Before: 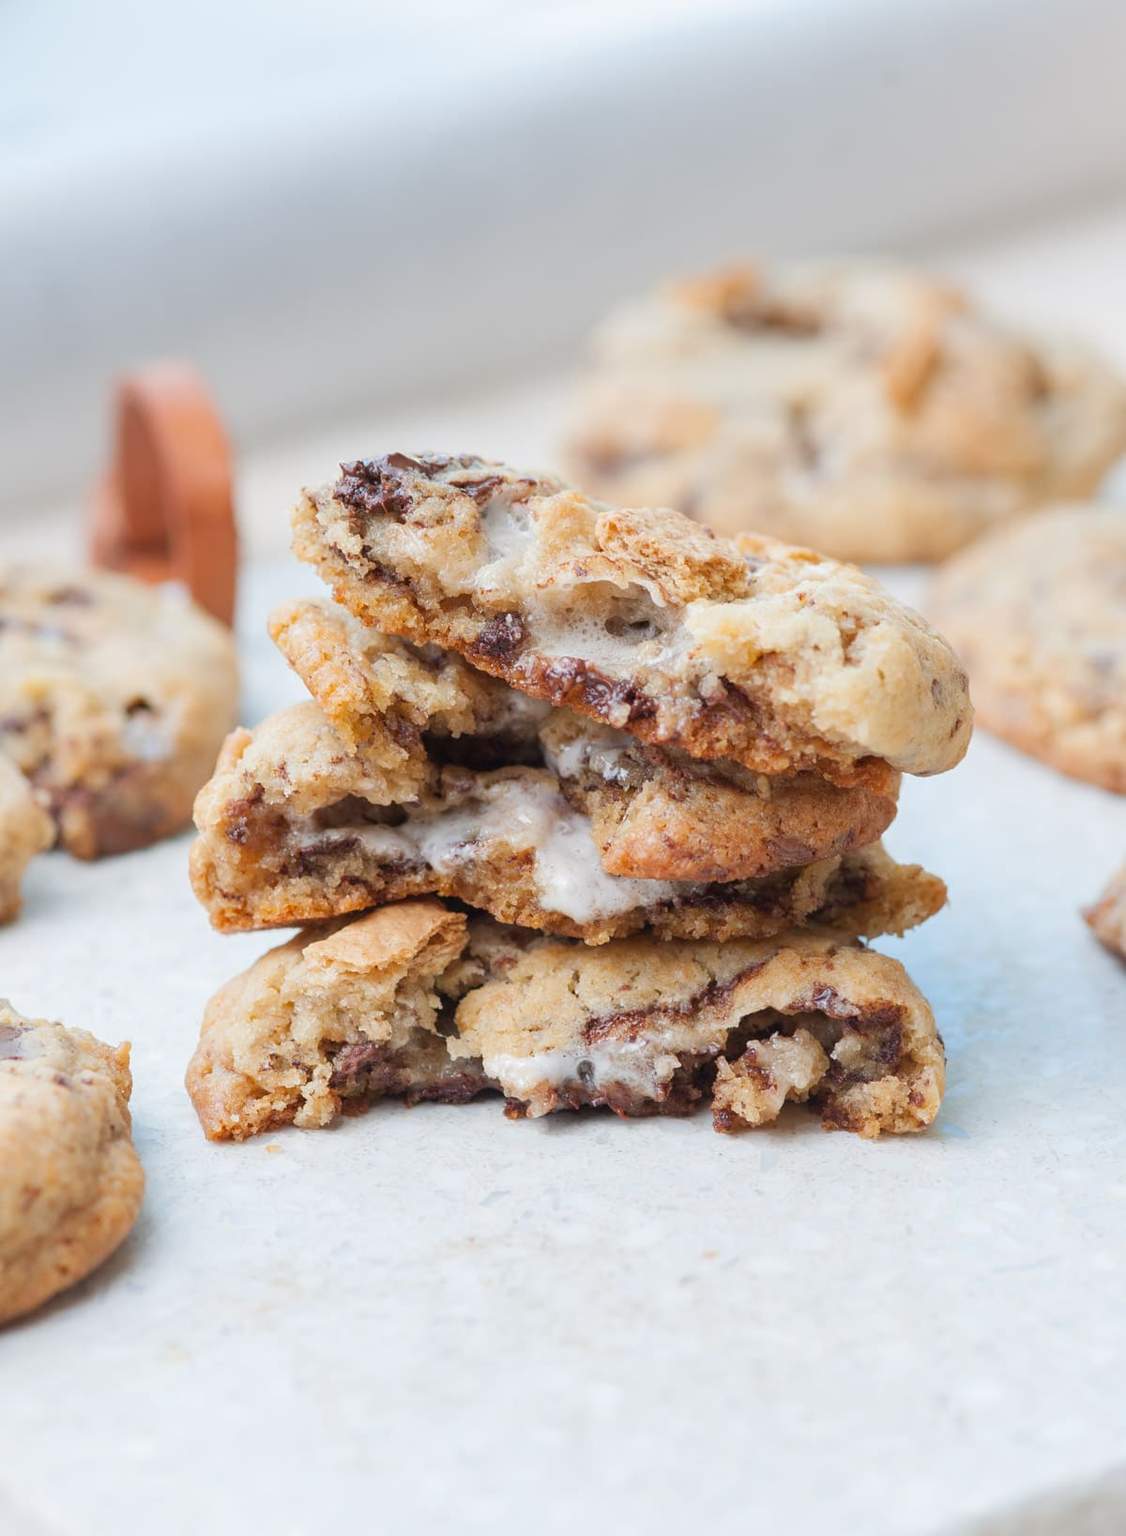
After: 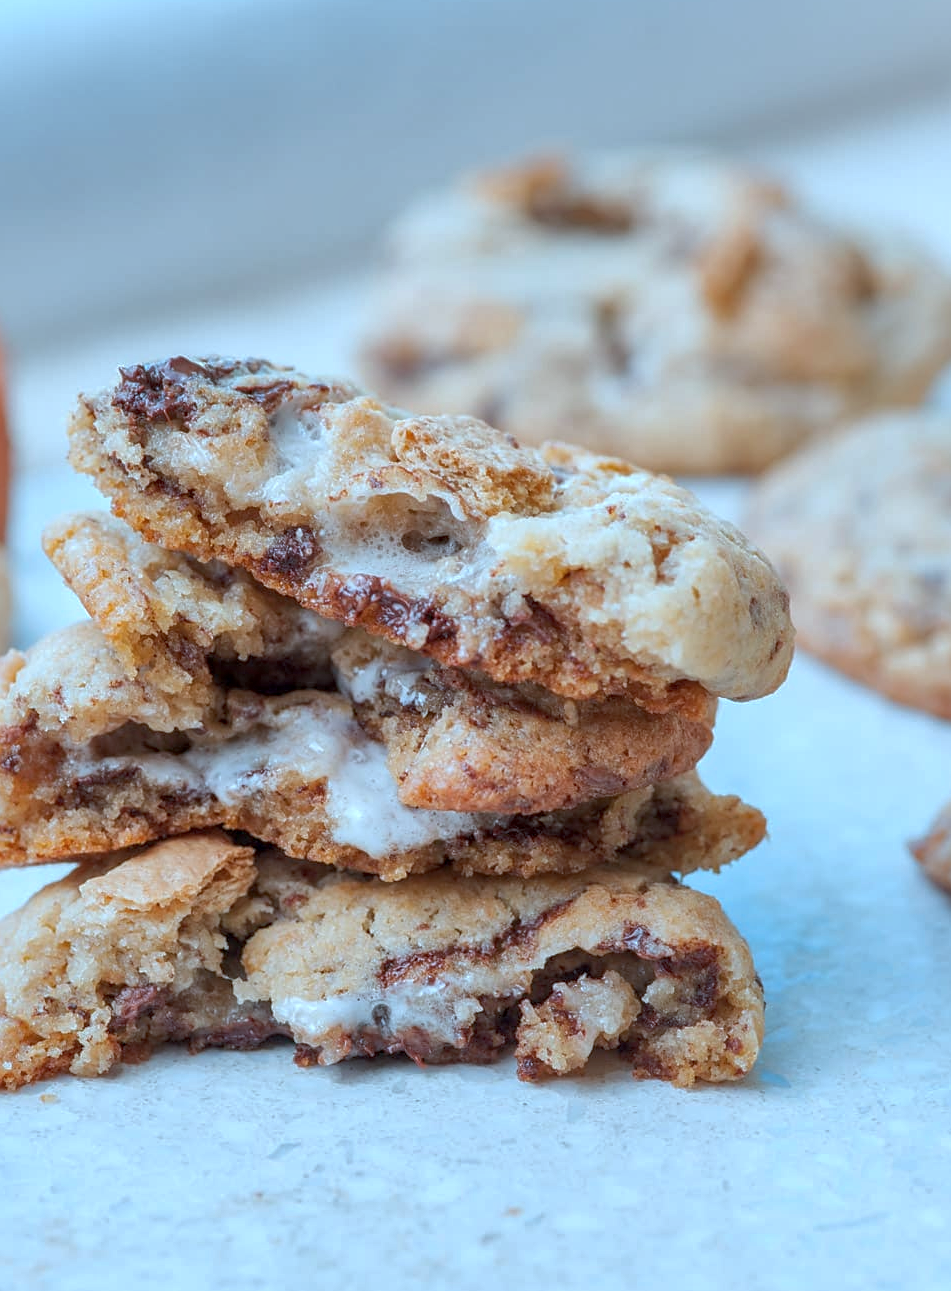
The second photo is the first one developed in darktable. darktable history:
sharpen: amount 0.207
exposure: black level correction 0.002, compensate highlight preservation false
local contrast: on, module defaults
color correction: highlights a* -9.74, highlights b* -21.79
shadows and highlights: on, module defaults
crop and rotate: left 20.332%, top 7.744%, right 0.371%, bottom 13.357%
